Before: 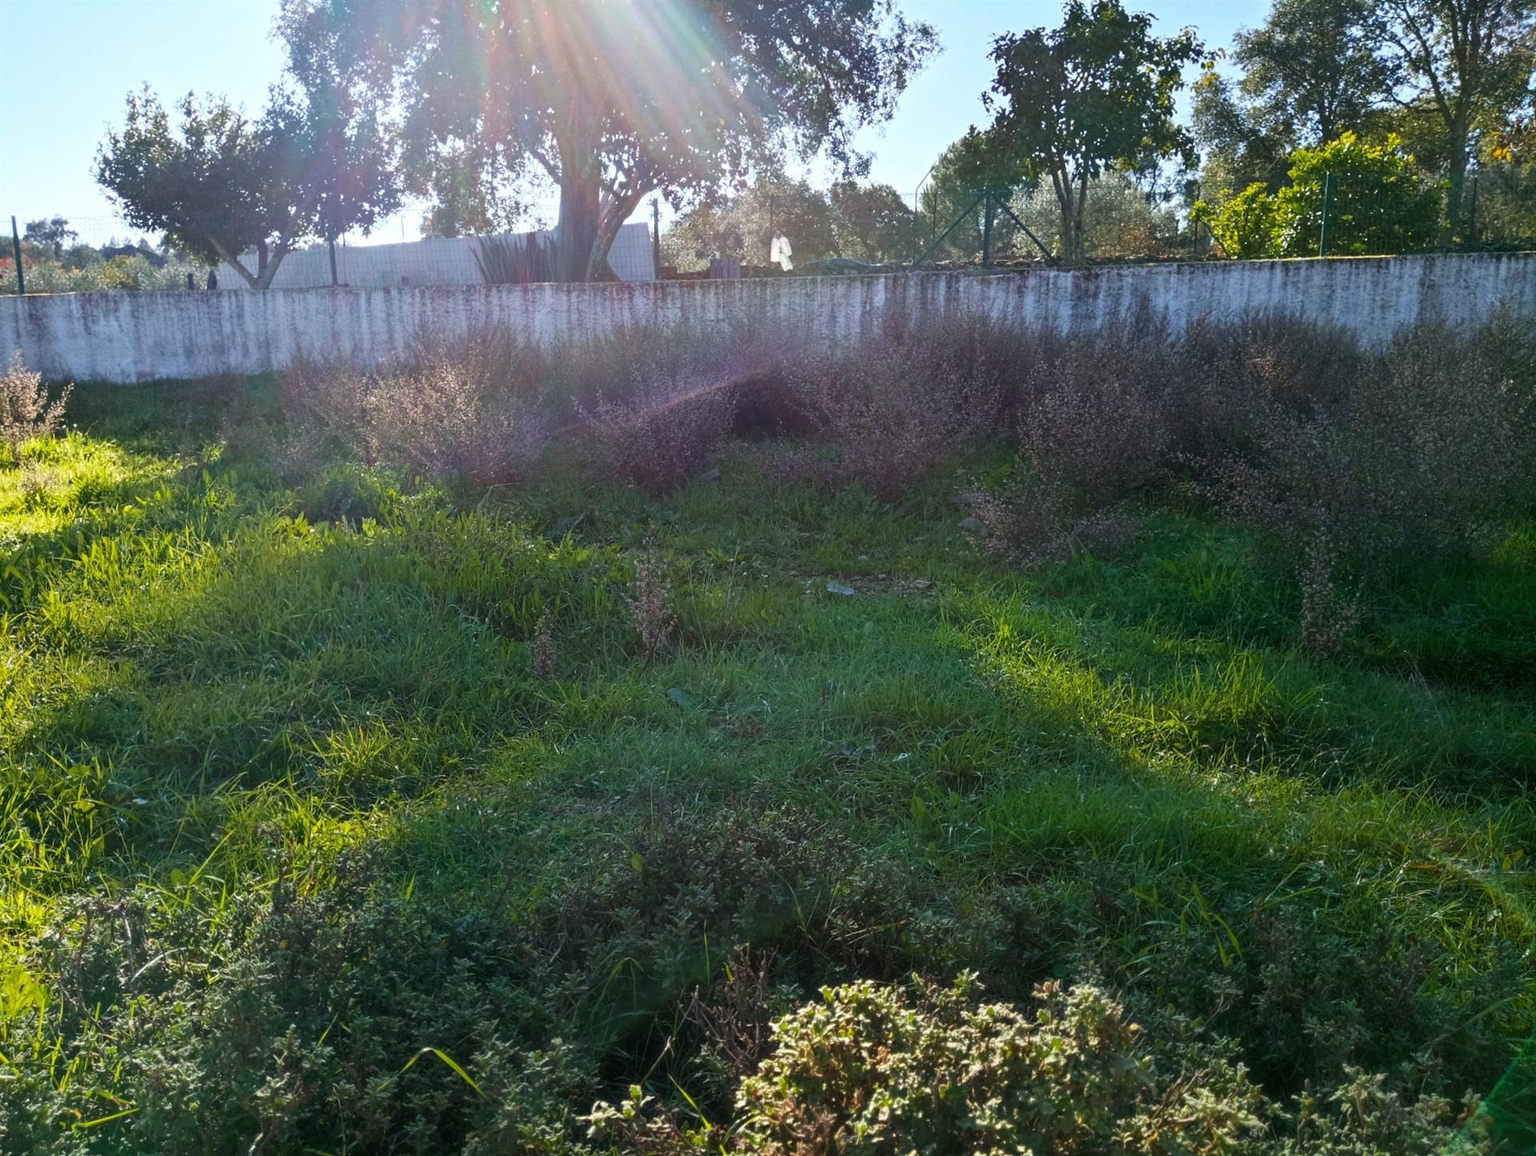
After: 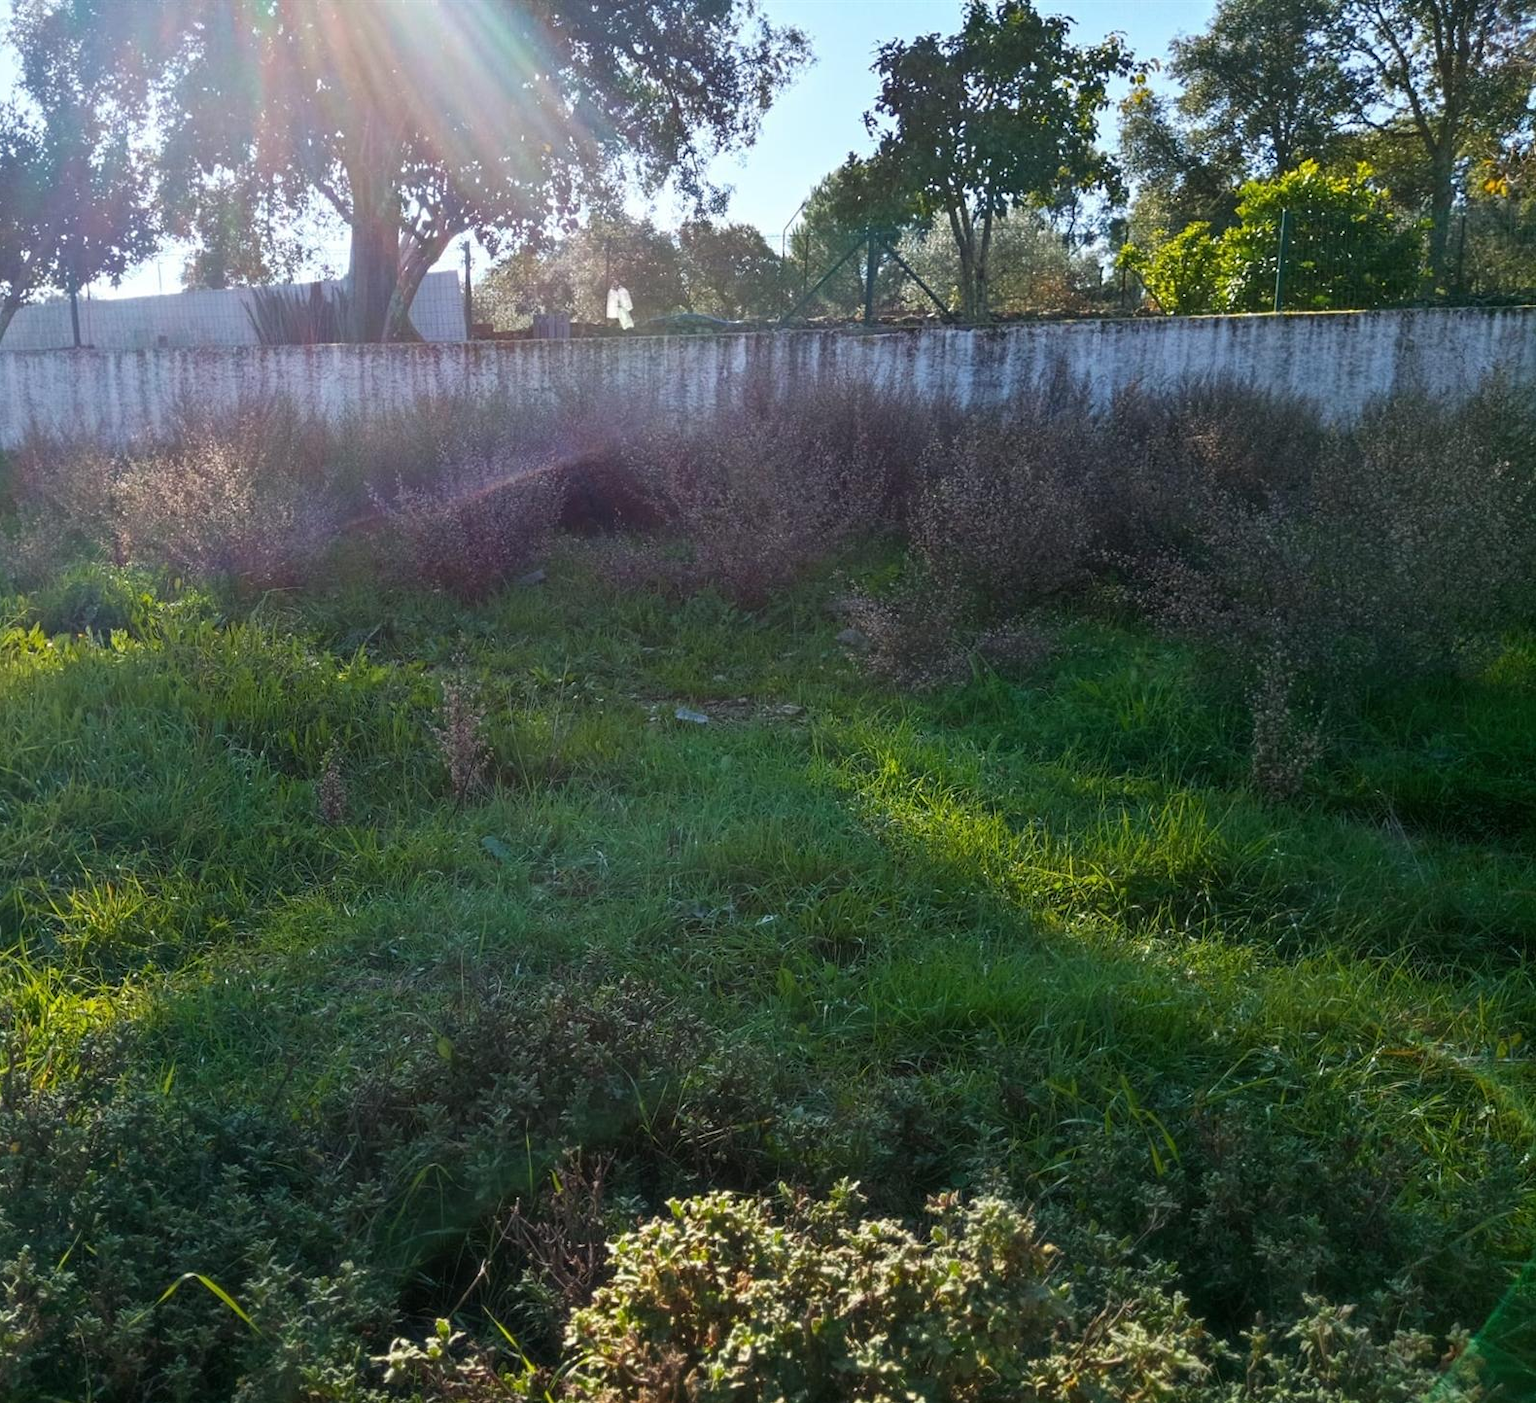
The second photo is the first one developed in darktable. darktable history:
crop: left 17.705%, bottom 0.044%
